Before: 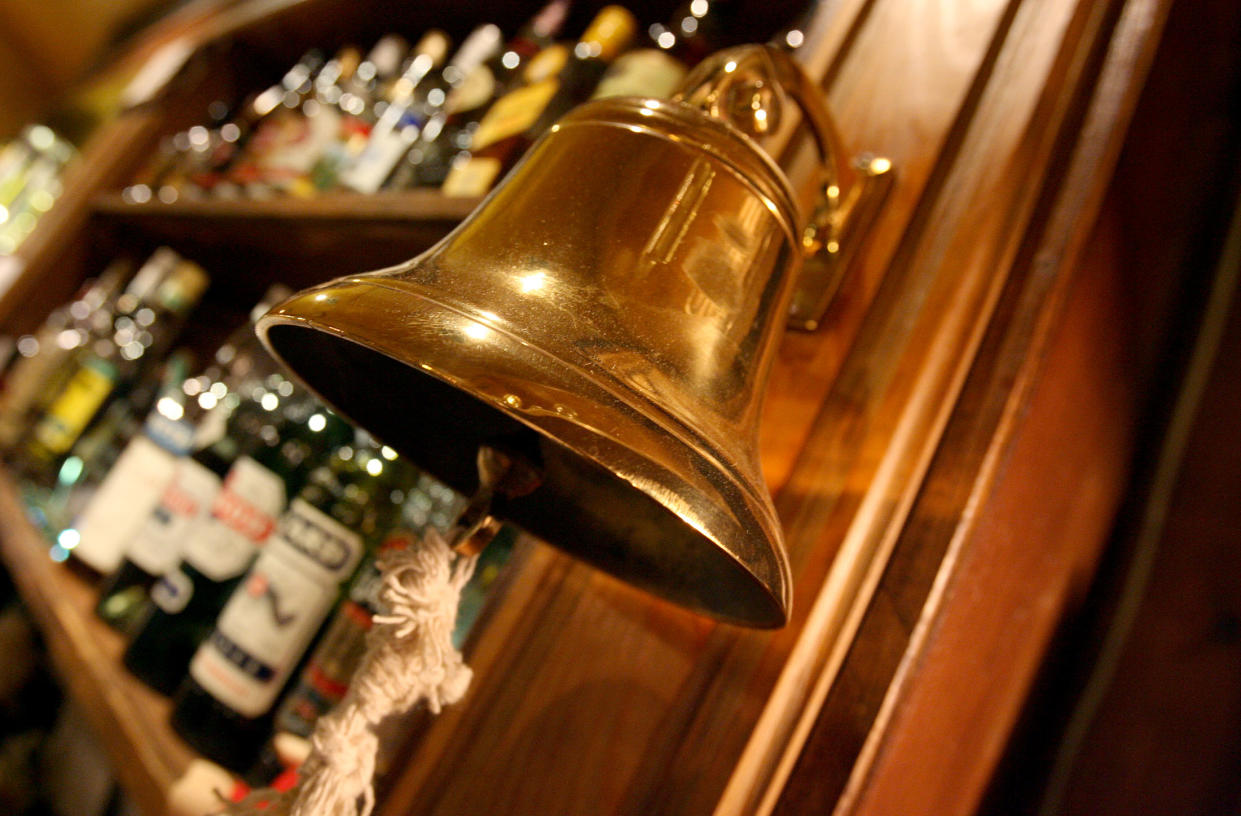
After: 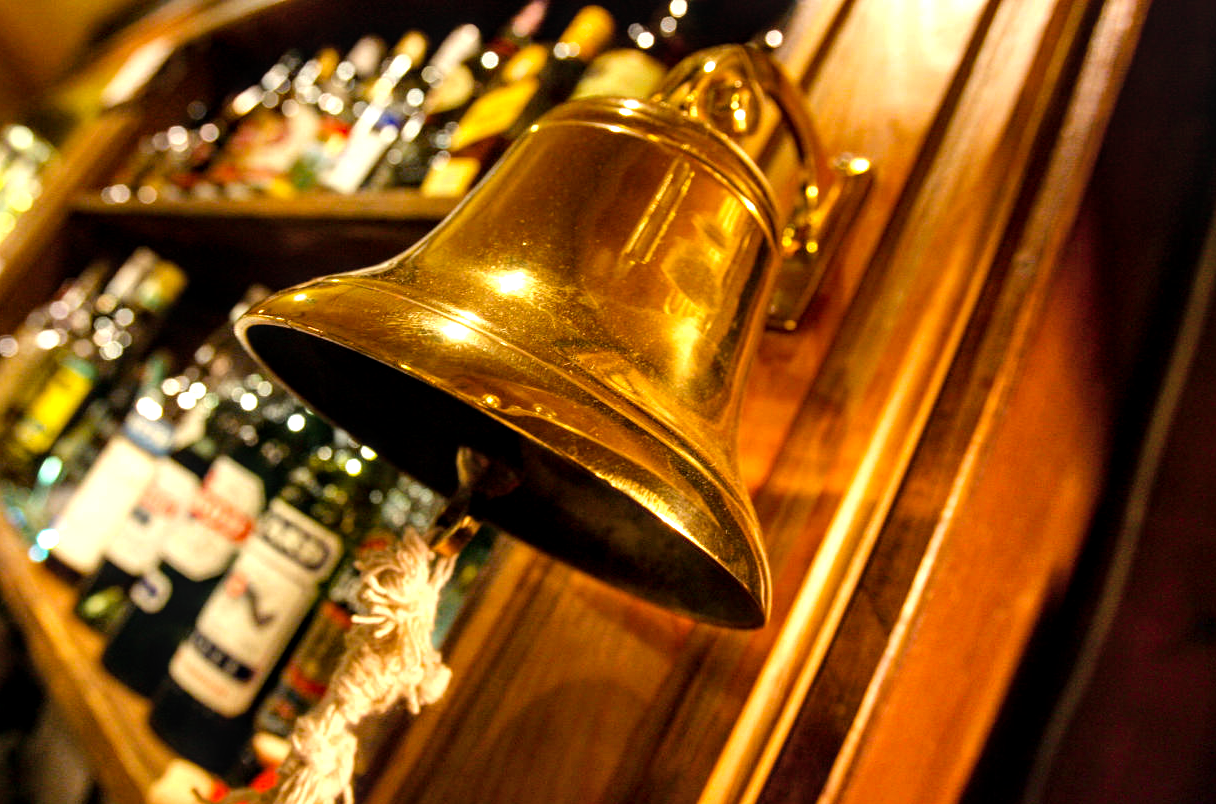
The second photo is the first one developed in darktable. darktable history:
tone equalizer: -8 EV -0.778 EV, -7 EV -0.731 EV, -6 EV -0.637 EV, -5 EV -0.386 EV, -3 EV 0.373 EV, -2 EV 0.6 EV, -1 EV 0.697 EV, +0 EV 0.78 EV, luminance estimator HSV value / RGB max
local contrast: detail 130%
shadows and highlights: radius 131.07, soften with gaussian
color balance rgb: perceptual saturation grading › global saturation 25.81%
crop: left 1.726%, right 0.288%, bottom 1.465%
